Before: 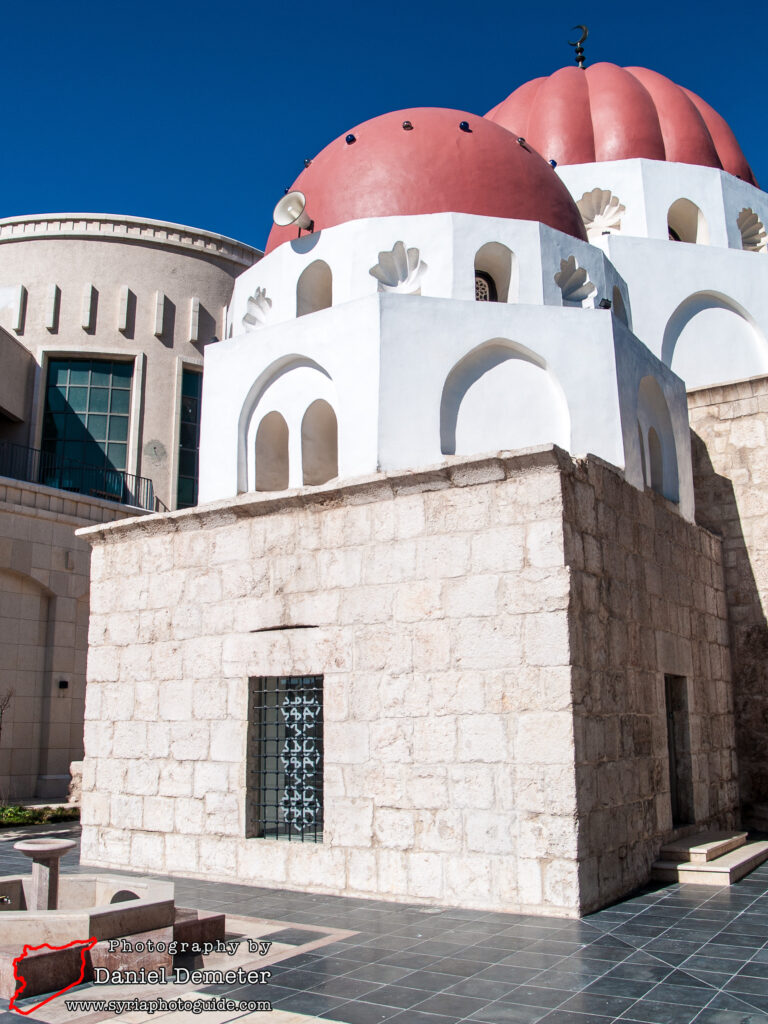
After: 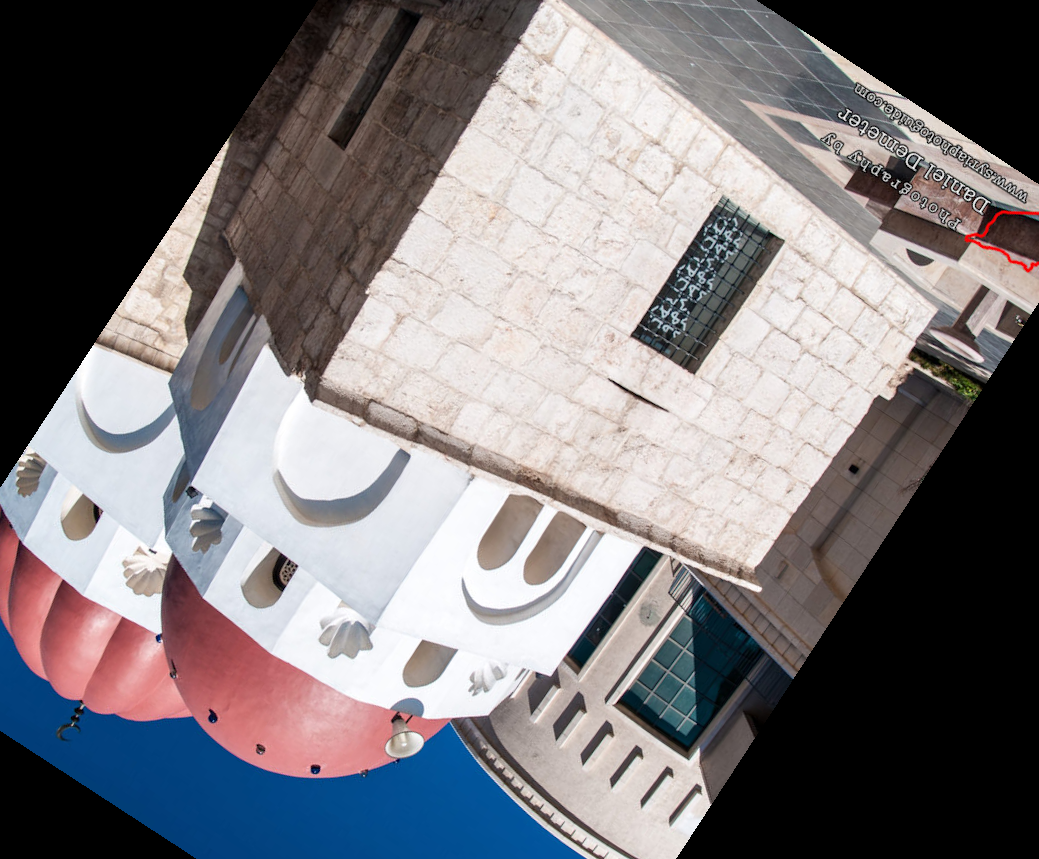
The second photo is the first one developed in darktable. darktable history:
crop and rotate: angle 146.9°, left 9.175%, top 15.643%, right 4.395%, bottom 17.025%
